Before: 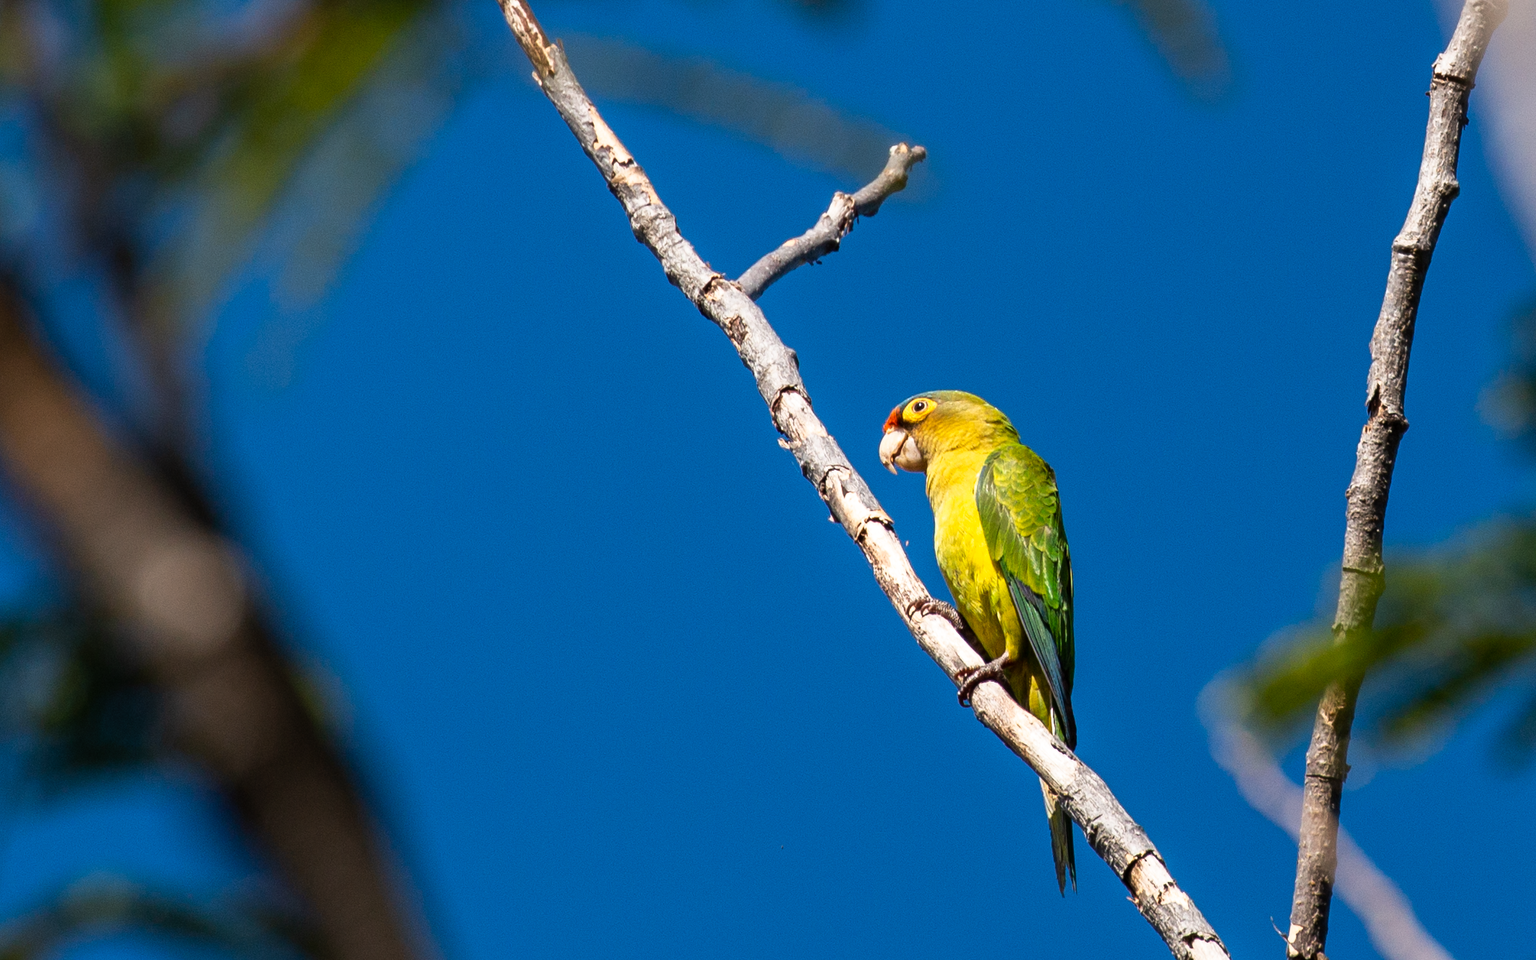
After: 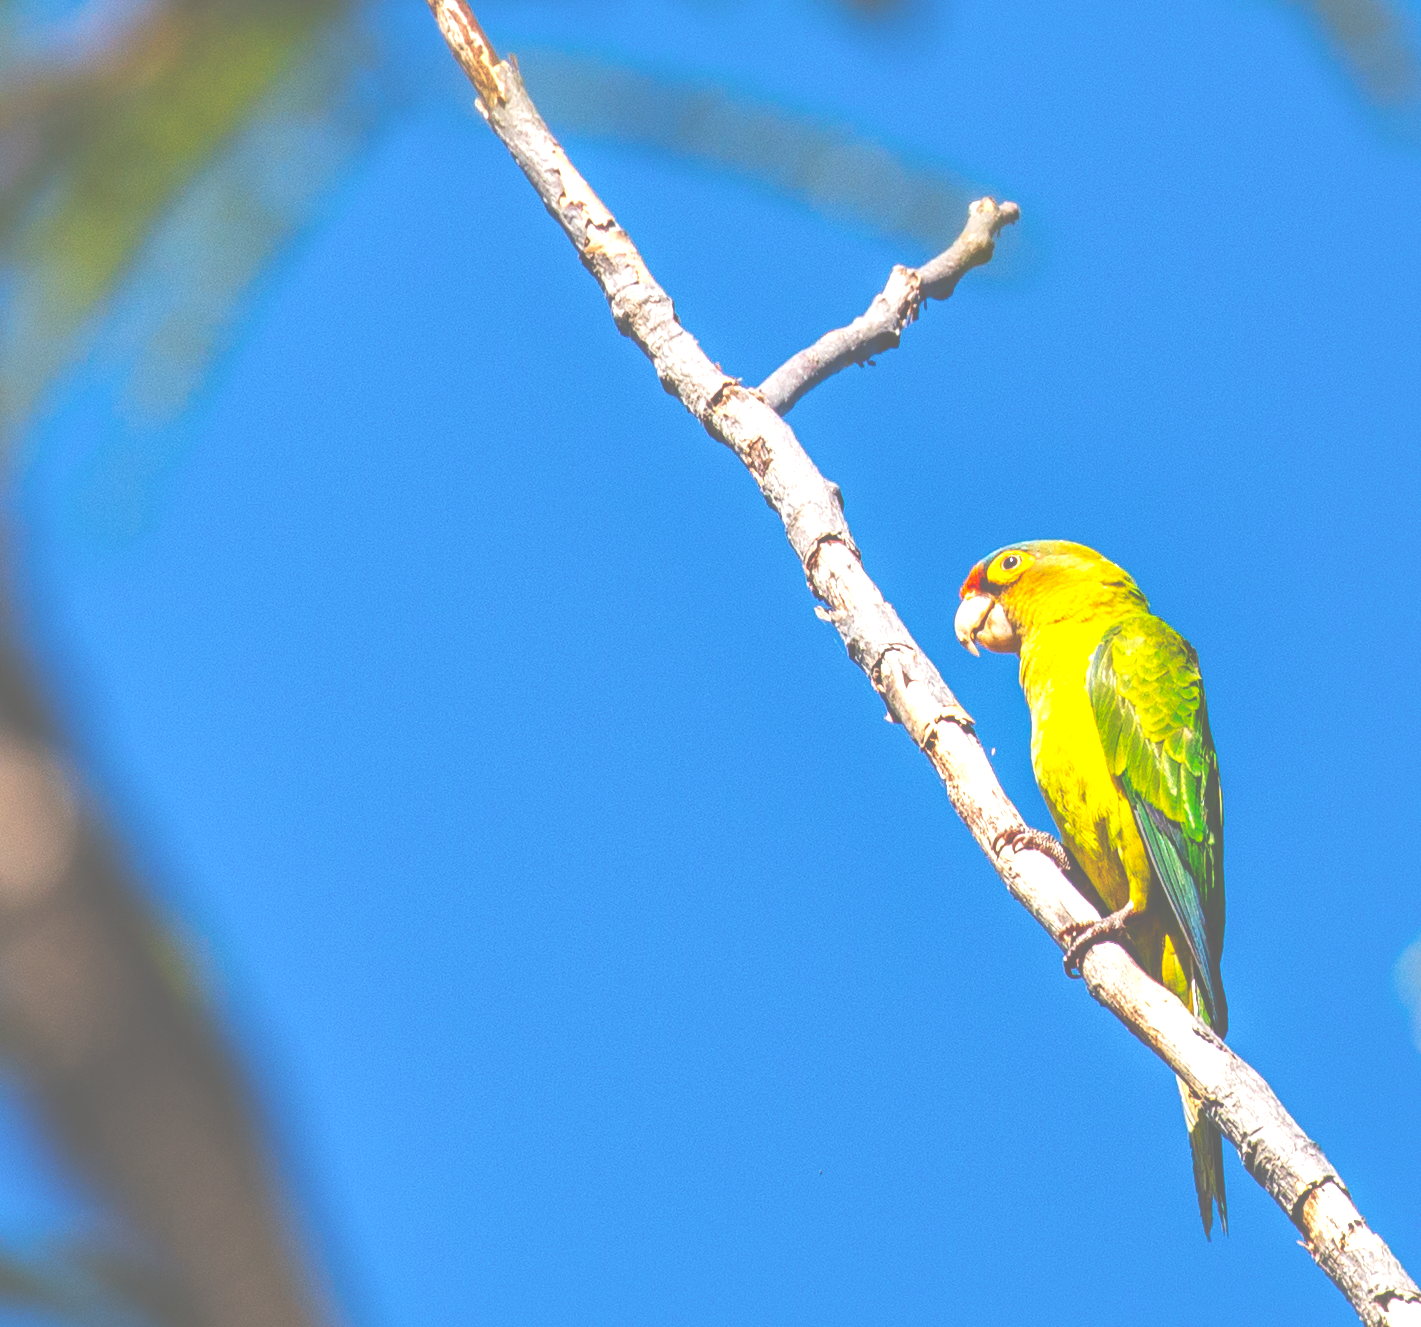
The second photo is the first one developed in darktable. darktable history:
tone curve: curves: ch0 [(0, 0) (0.003, 0.082) (0.011, 0.082) (0.025, 0.088) (0.044, 0.088) (0.069, 0.093) (0.1, 0.101) (0.136, 0.109) (0.177, 0.129) (0.224, 0.155) (0.277, 0.214) (0.335, 0.289) (0.399, 0.378) (0.468, 0.476) (0.543, 0.589) (0.623, 0.713) (0.709, 0.826) (0.801, 0.908) (0.898, 0.98) (1, 1)], preserve colors none
local contrast: on, module defaults
sharpen: radius 2.872, amount 0.864, threshold 47.3
exposure: black level correction -0.086, compensate highlight preservation false
contrast brightness saturation: contrast 0.066, brightness 0.175, saturation 0.406
crop and rotate: left 12.31%, right 20.786%
shadows and highlights: on, module defaults
